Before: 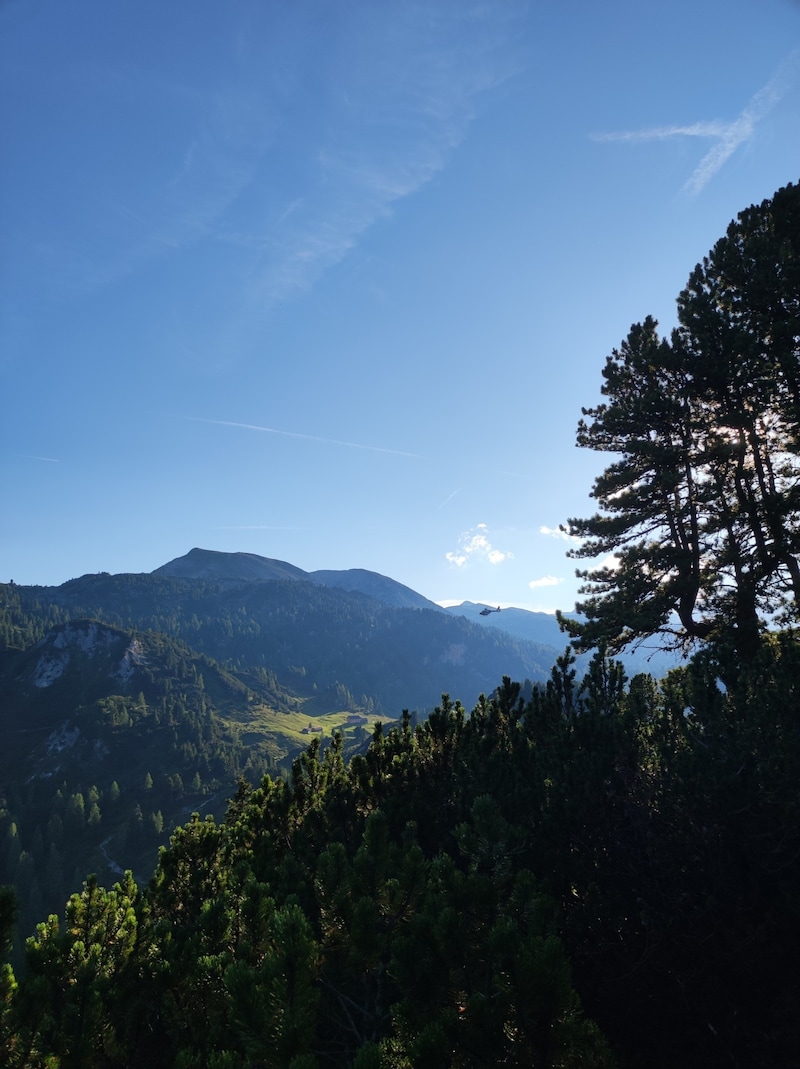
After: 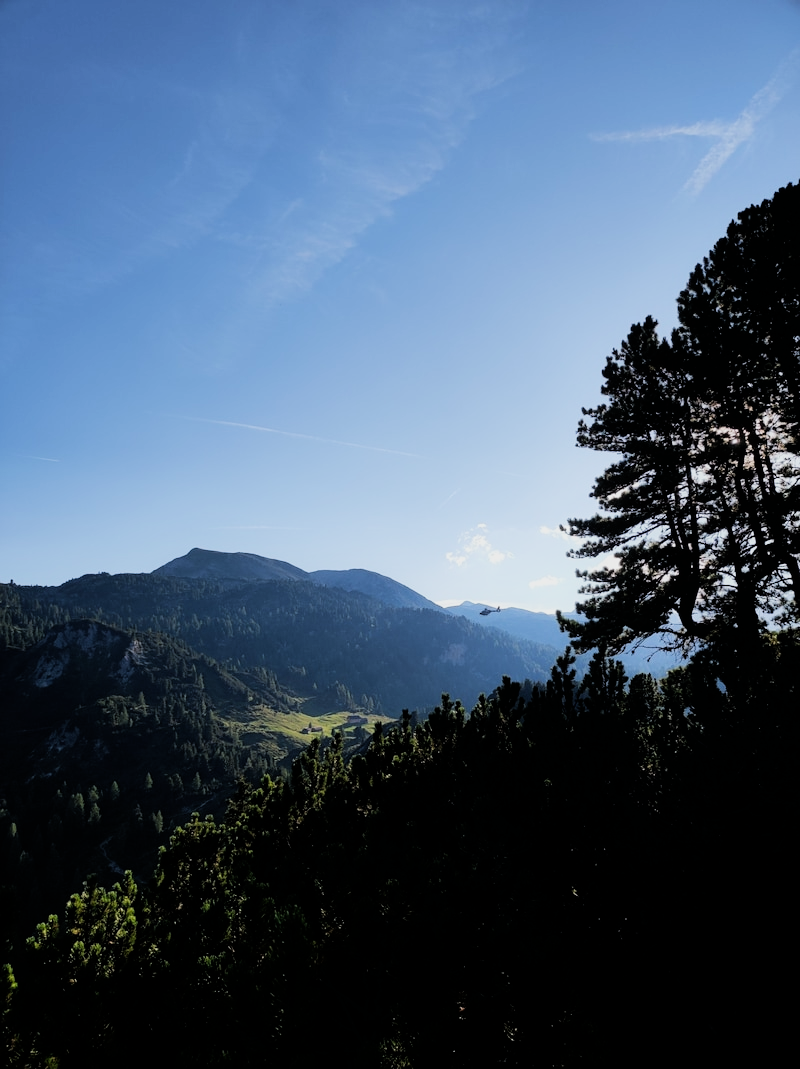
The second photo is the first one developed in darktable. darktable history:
filmic rgb: black relative exposure -5 EV, white relative exposure 3.5 EV, hardness 3.19, contrast 1.4, highlights saturation mix -50%
contrast equalizer: y [[0.5, 0.488, 0.462, 0.461, 0.491, 0.5], [0.5 ×6], [0.5 ×6], [0 ×6], [0 ×6]]
